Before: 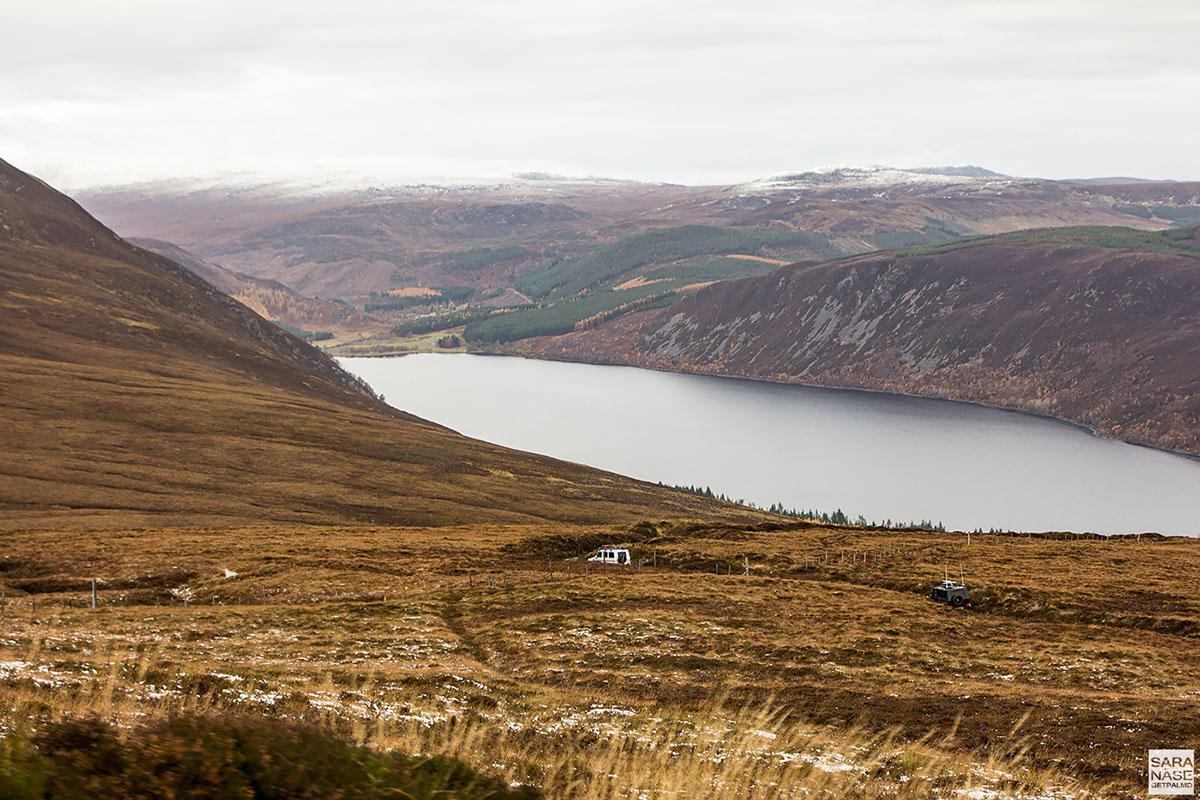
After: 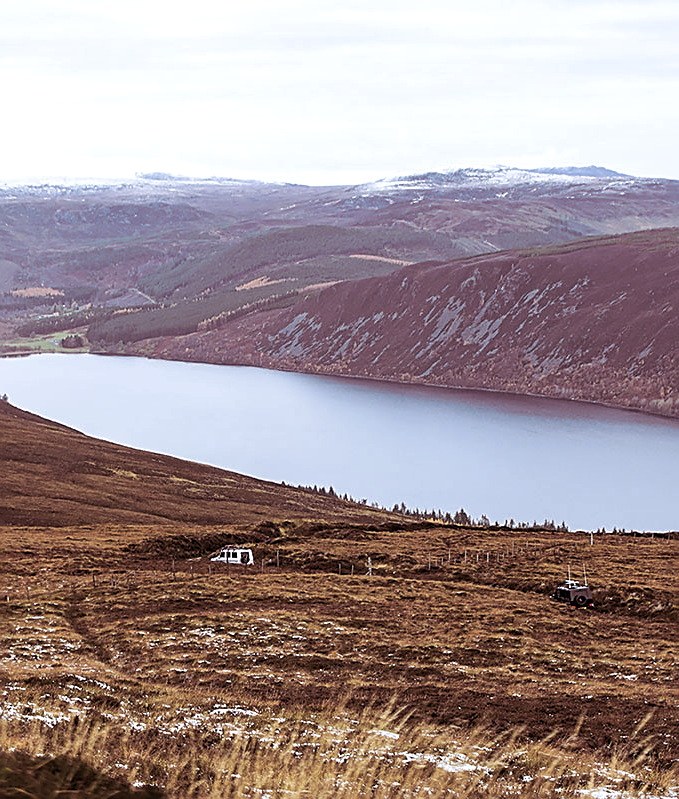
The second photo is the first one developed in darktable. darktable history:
sharpen: on, module defaults
exposure: compensate highlight preservation false
crop: left 31.458%, top 0%, right 11.876%
split-toning: shadows › saturation 0.41, highlights › saturation 0, compress 33.55%
white balance: red 0.948, green 1.02, blue 1.176
